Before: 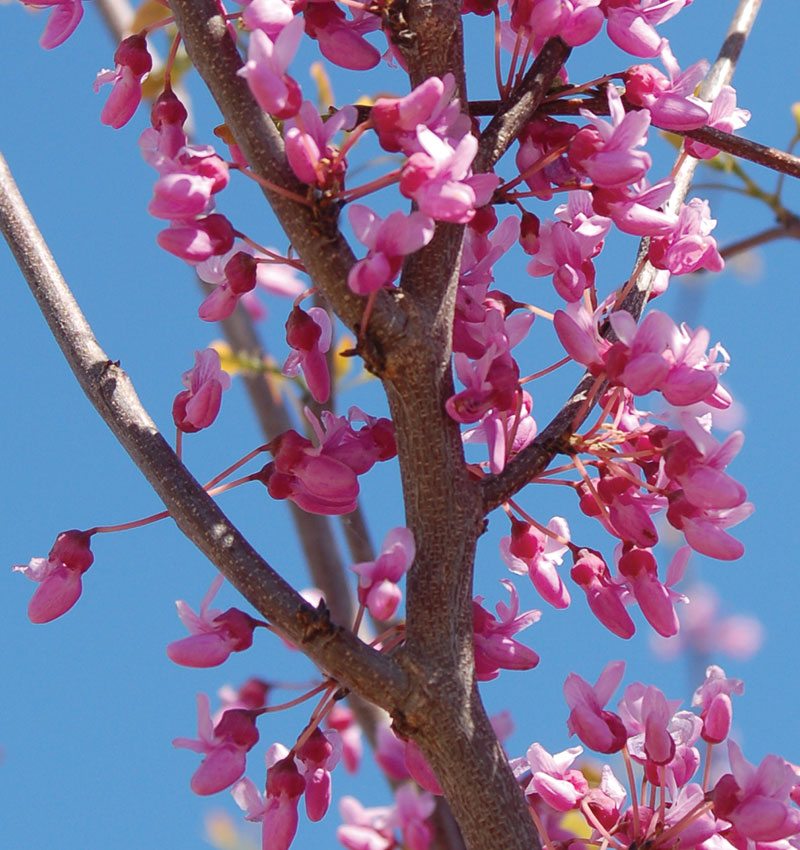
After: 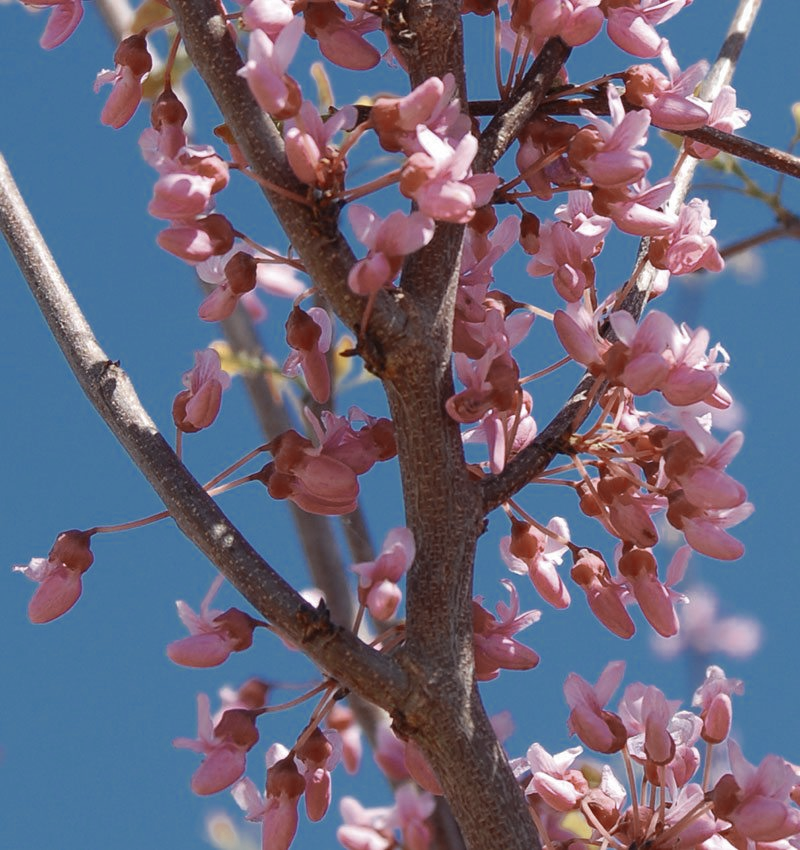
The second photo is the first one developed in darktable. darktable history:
color zones: curves: ch0 [(0, 0.5) (0.125, 0.4) (0.25, 0.5) (0.375, 0.4) (0.5, 0.4) (0.625, 0.35) (0.75, 0.35) (0.875, 0.5)]; ch1 [(0, 0.35) (0.125, 0.45) (0.25, 0.35) (0.375, 0.35) (0.5, 0.35) (0.625, 0.35) (0.75, 0.45) (0.875, 0.35)]; ch2 [(0, 0.6) (0.125, 0.5) (0.25, 0.5) (0.375, 0.6) (0.5, 0.6) (0.625, 0.5) (0.75, 0.5) (0.875, 0.5)], mix 26.89%
